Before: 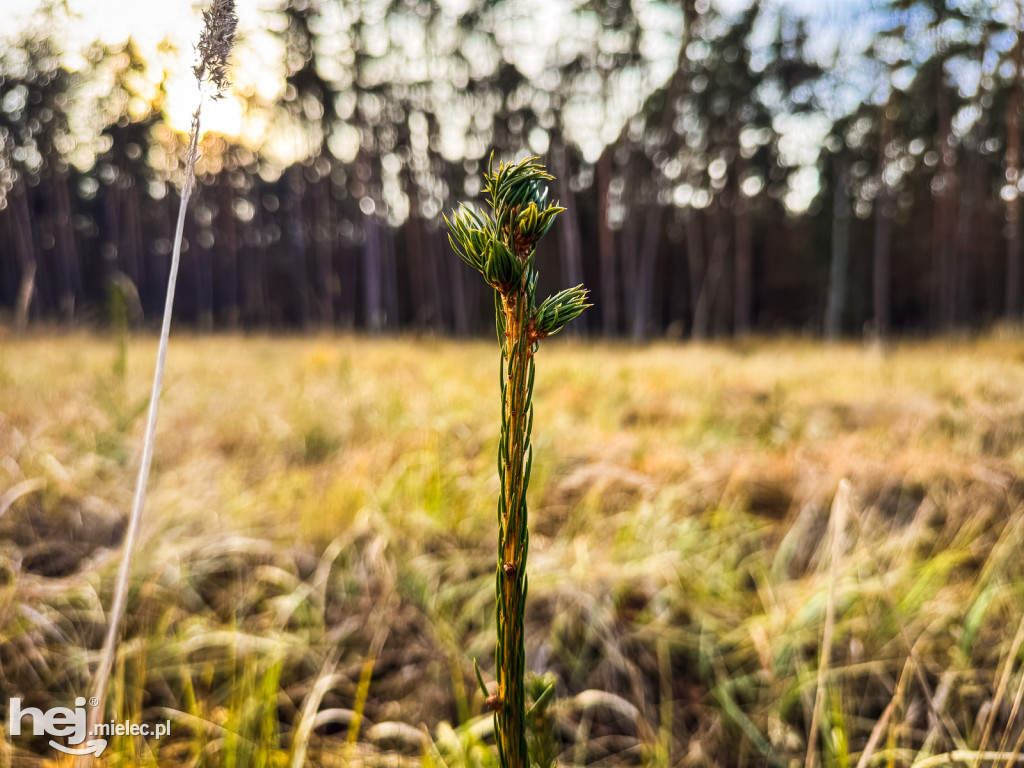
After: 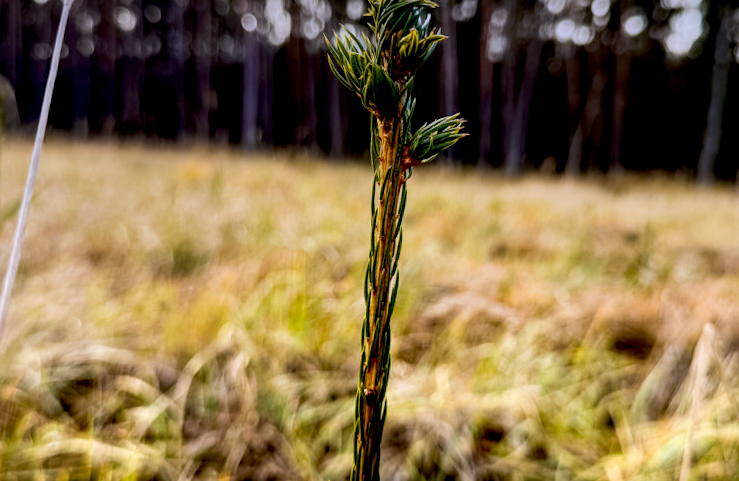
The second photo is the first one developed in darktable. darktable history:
exposure: black level correction 0.025, exposure 0.182 EV, compensate highlight preservation false
contrast brightness saturation: saturation -0.1
graduated density: hue 238.83°, saturation 50%
crop and rotate: angle -3.37°, left 9.79%, top 20.73%, right 12.42%, bottom 11.82%
